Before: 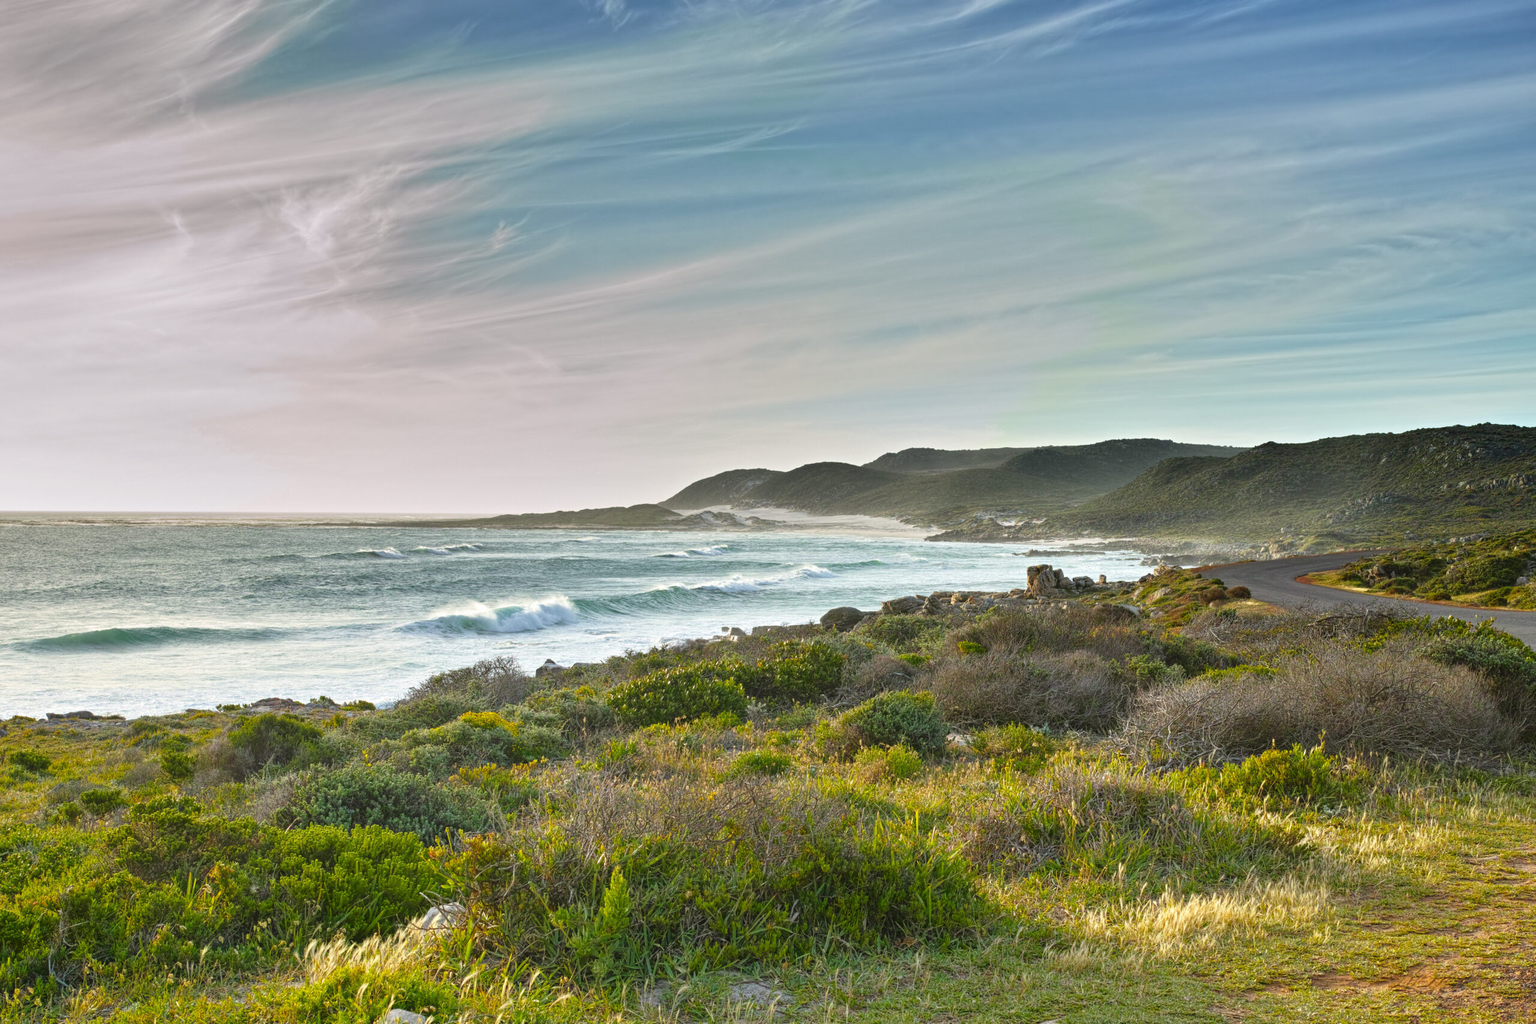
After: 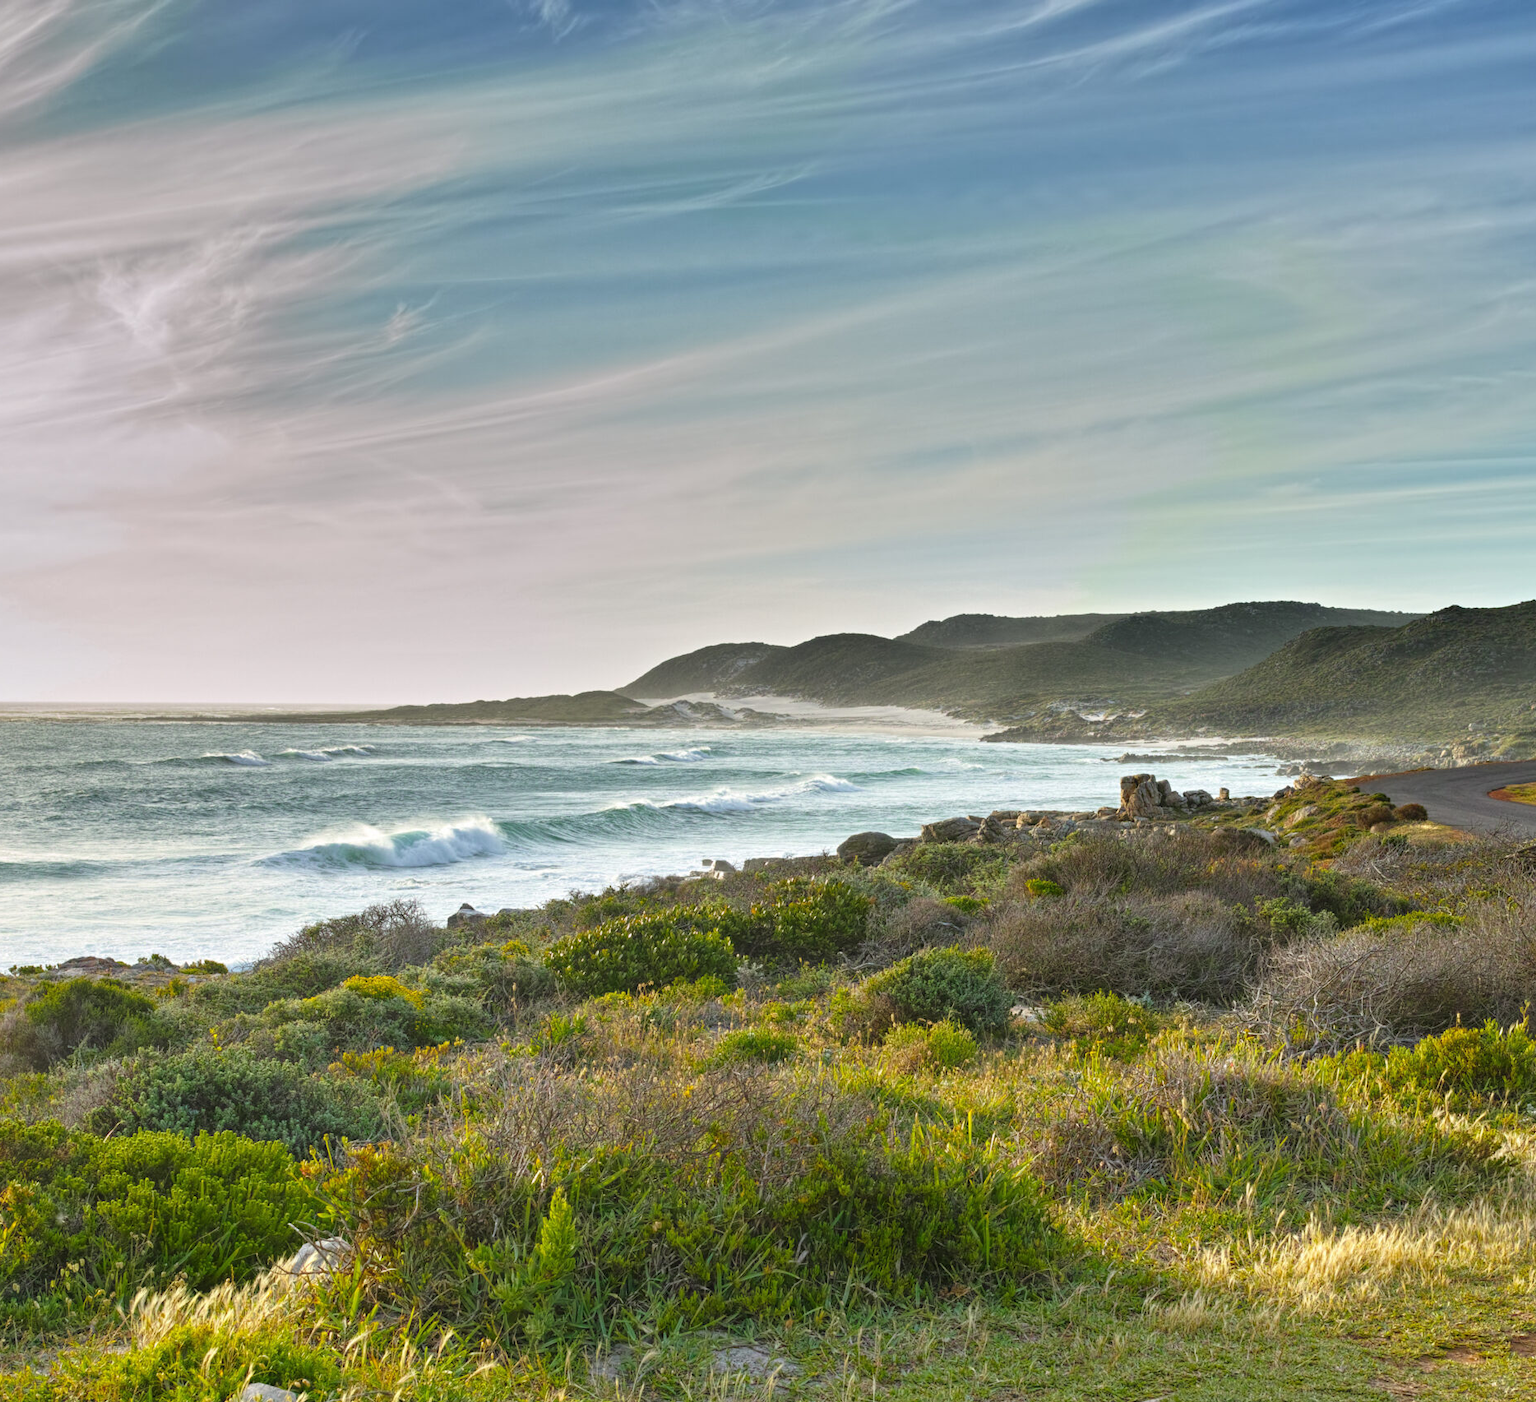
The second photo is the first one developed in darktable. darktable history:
crop: left 13.658%, top 0%, right 13.347%
